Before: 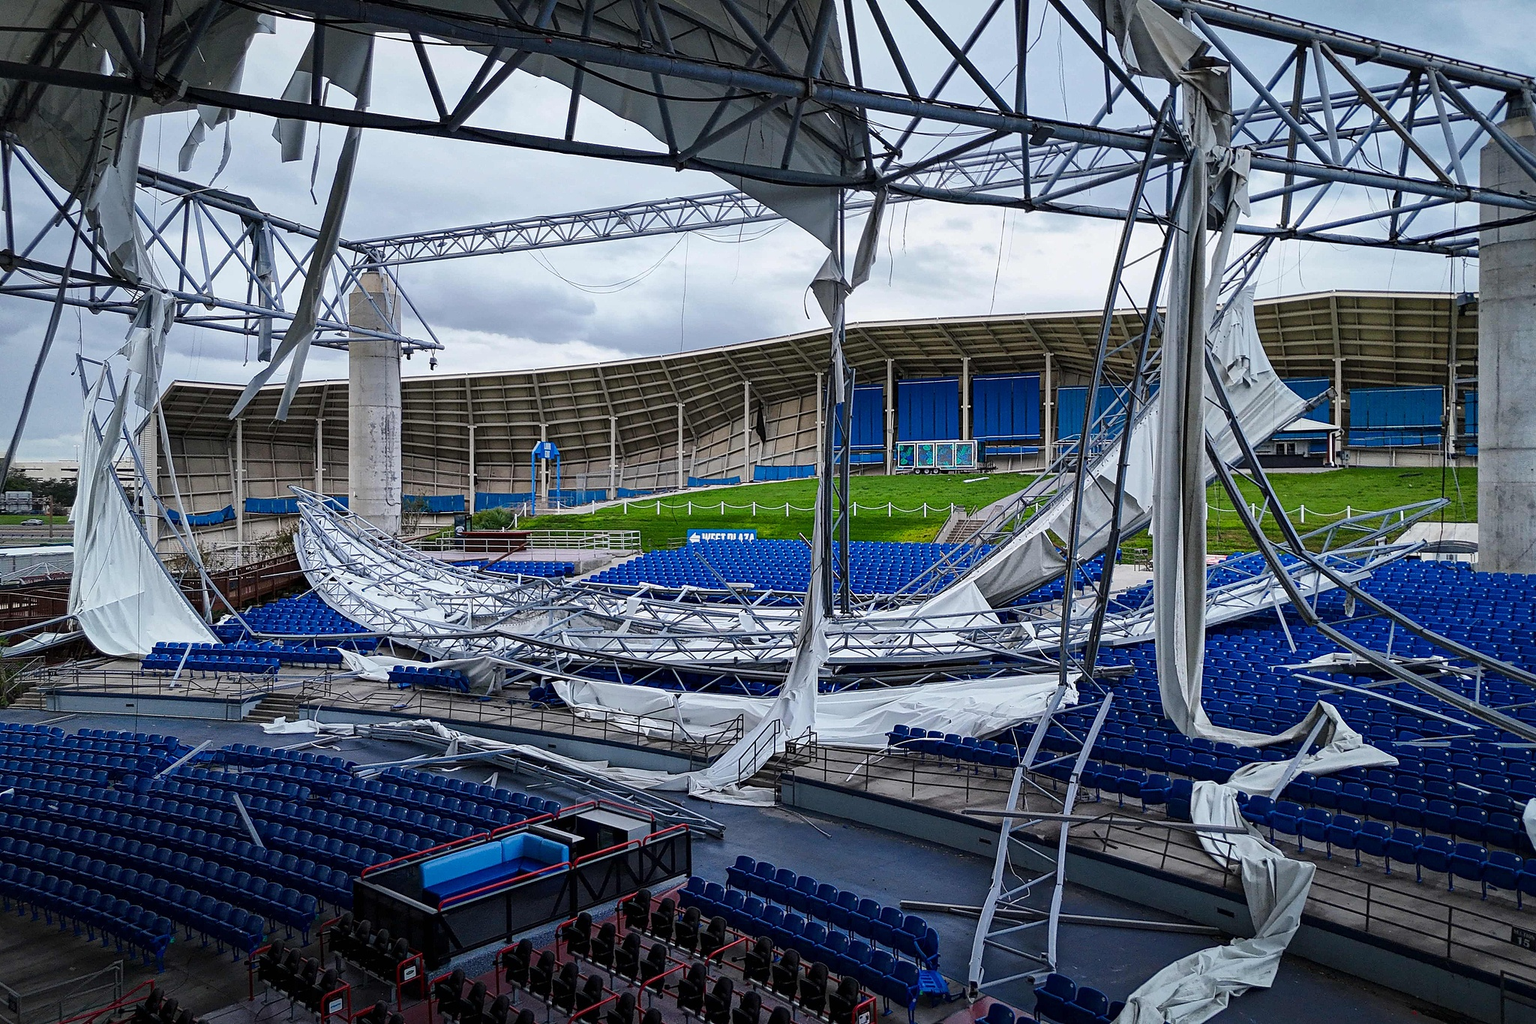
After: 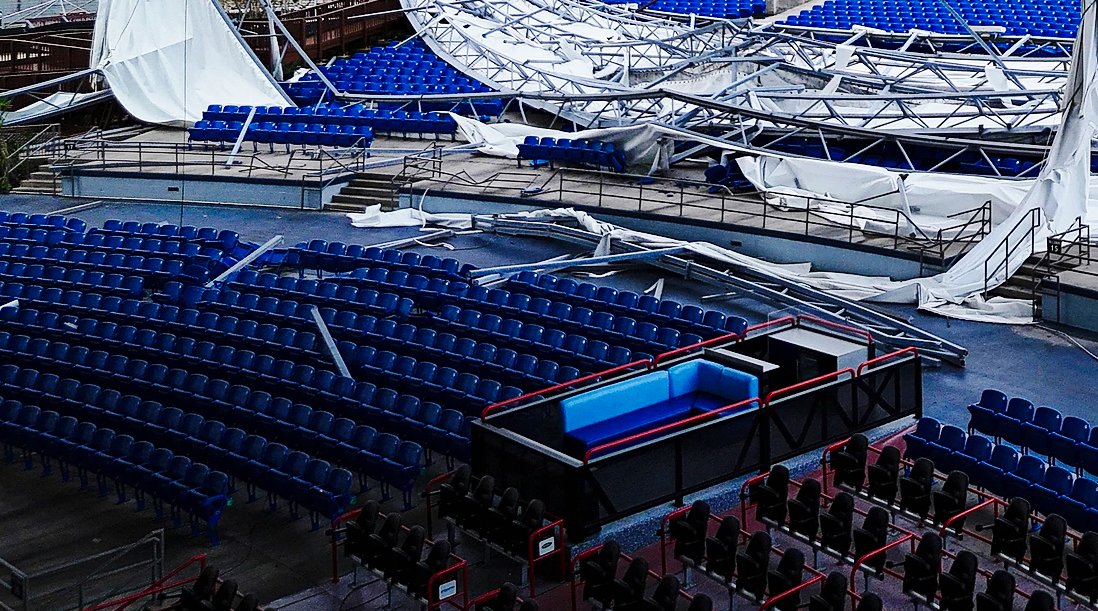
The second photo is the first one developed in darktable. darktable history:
base curve: curves: ch0 [(0, 0) (0.036, 0.025) (0.121, 0.166) (0.206, 0.329) (0.605, 0.79) (1, 1)], preserve colors none
crop and rotate: top 55.04%, right 46.352%, bottom 0.142%
